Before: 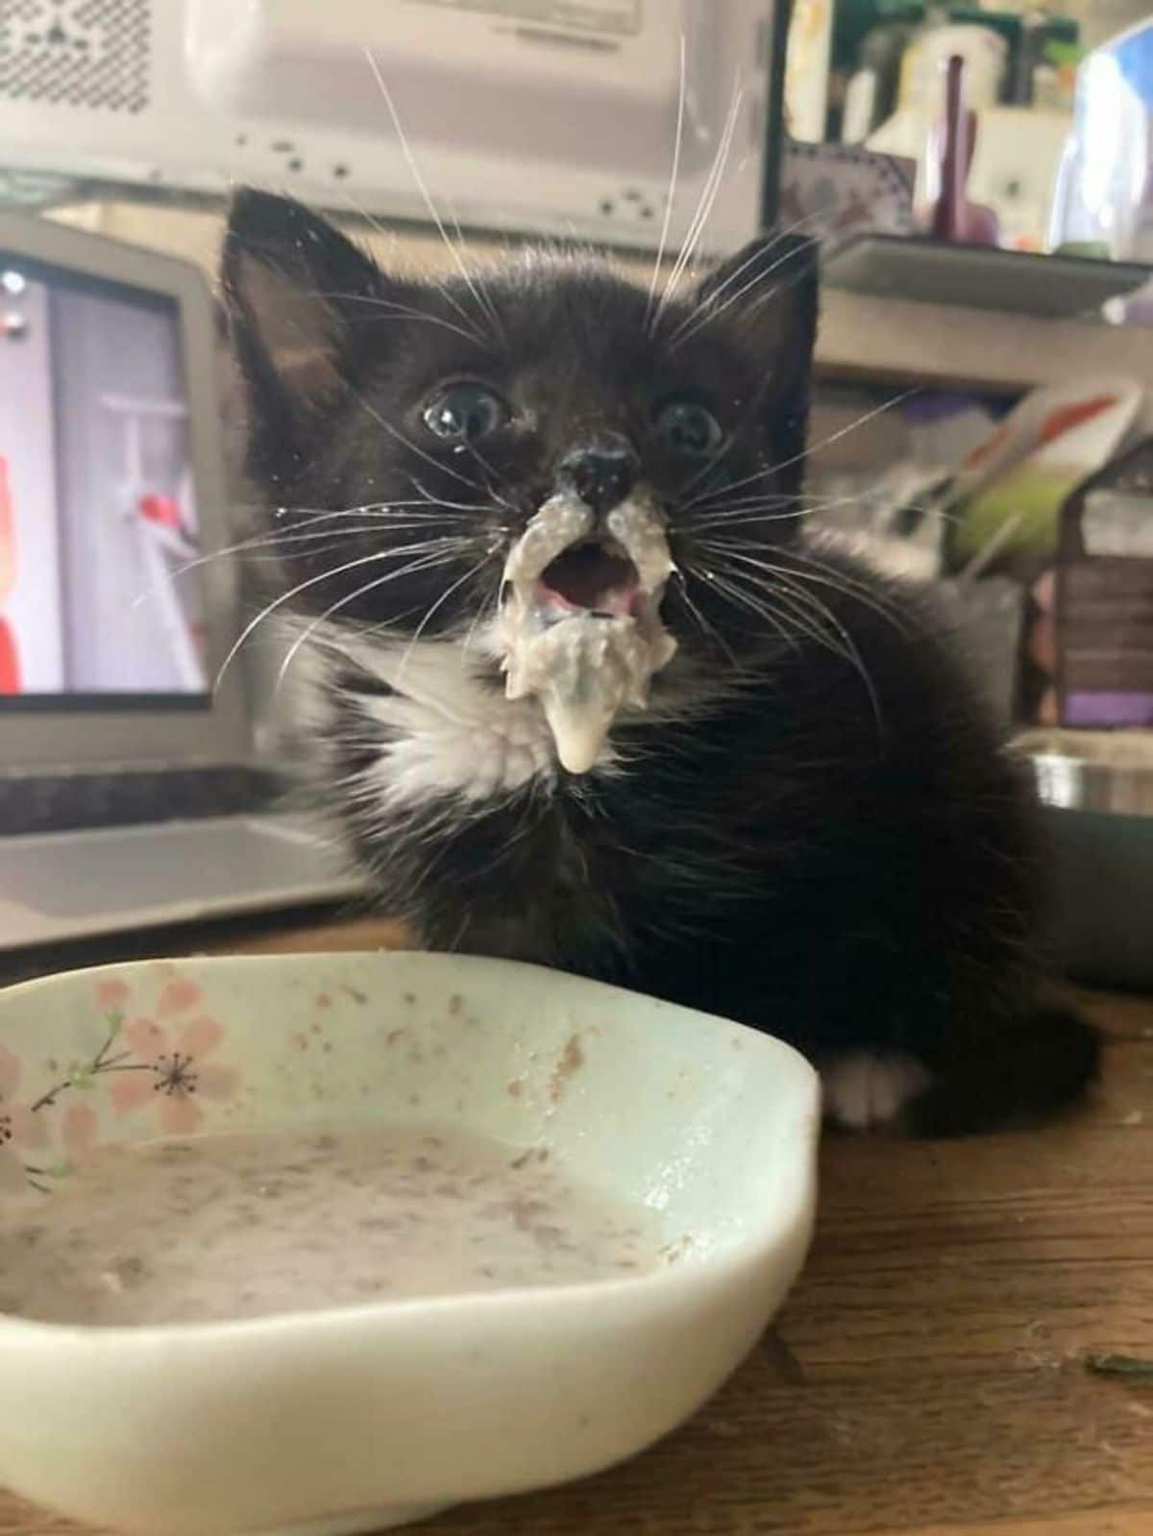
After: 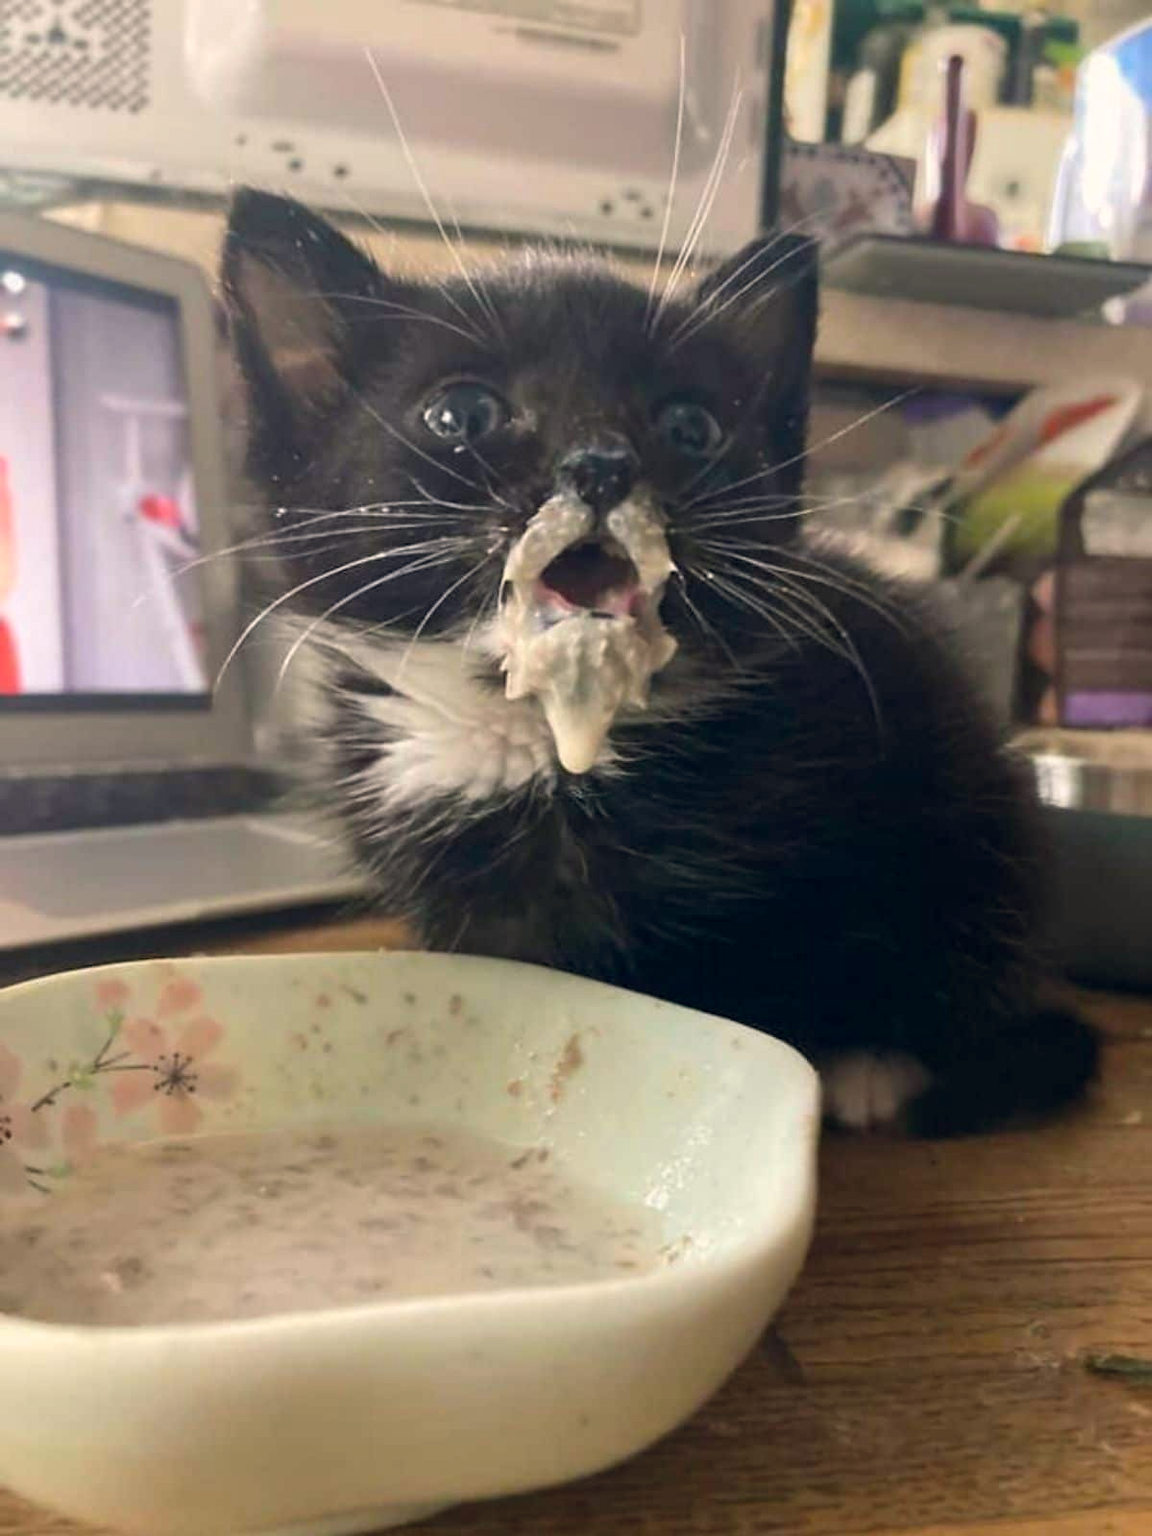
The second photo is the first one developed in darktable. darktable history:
contrast brightness saturation: saturation -0.04
color balance rgb: shadows lift › hue 87.51°, highlights gain › chroma 1.62%, highlights gain › hue 55.1°, global offset › chroma 0.06%, global offset › hue 253.66°, linear chroma grading › global chroma 0.5%, perceptual saturation grading › global saturation 16.38%
